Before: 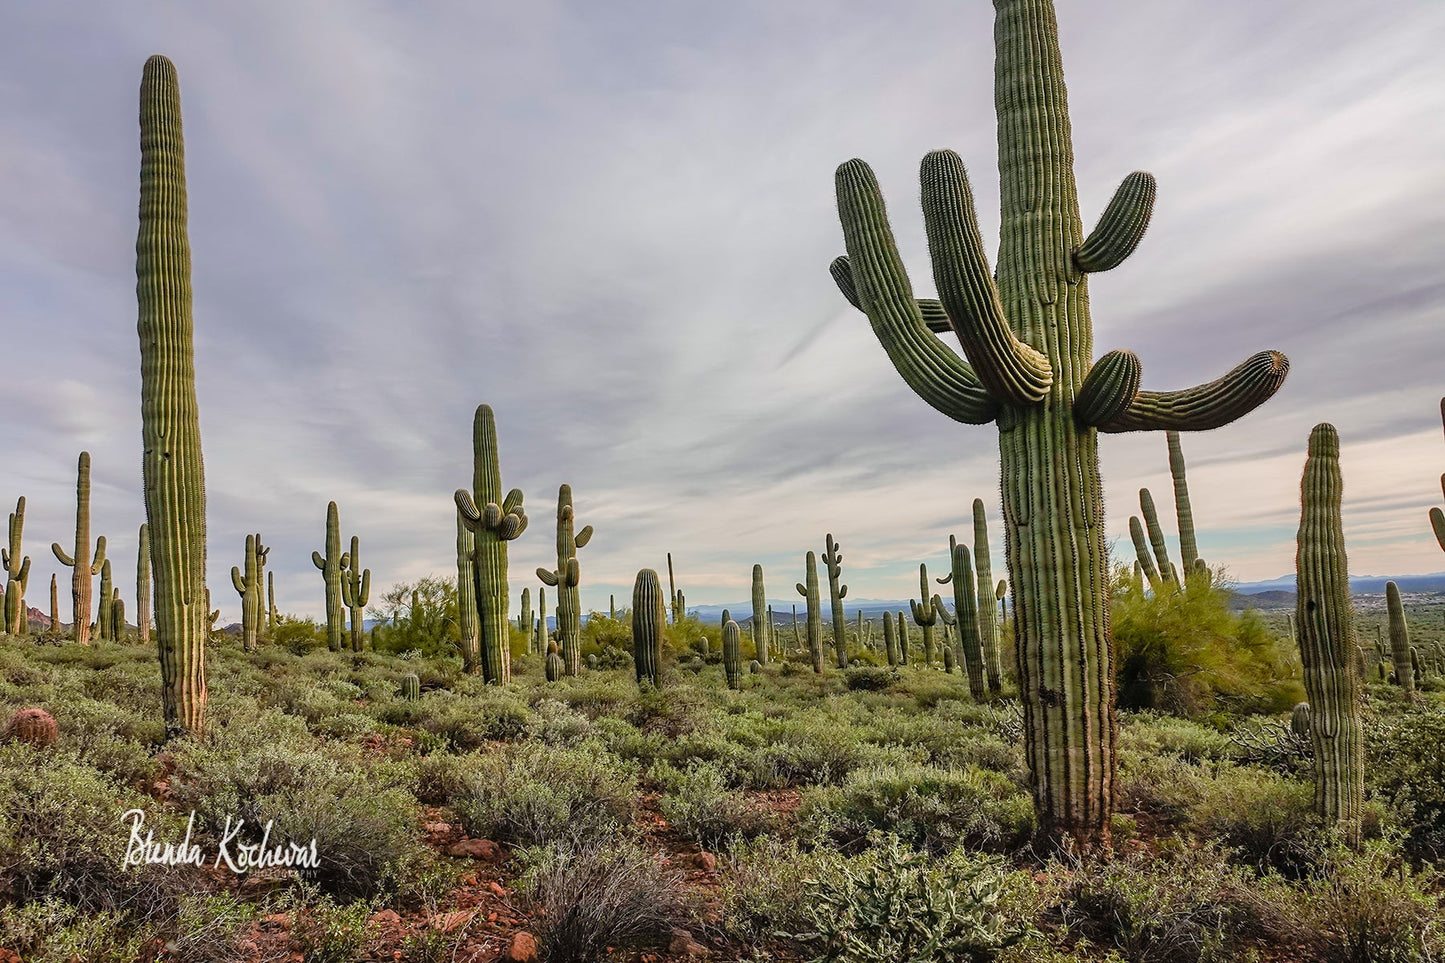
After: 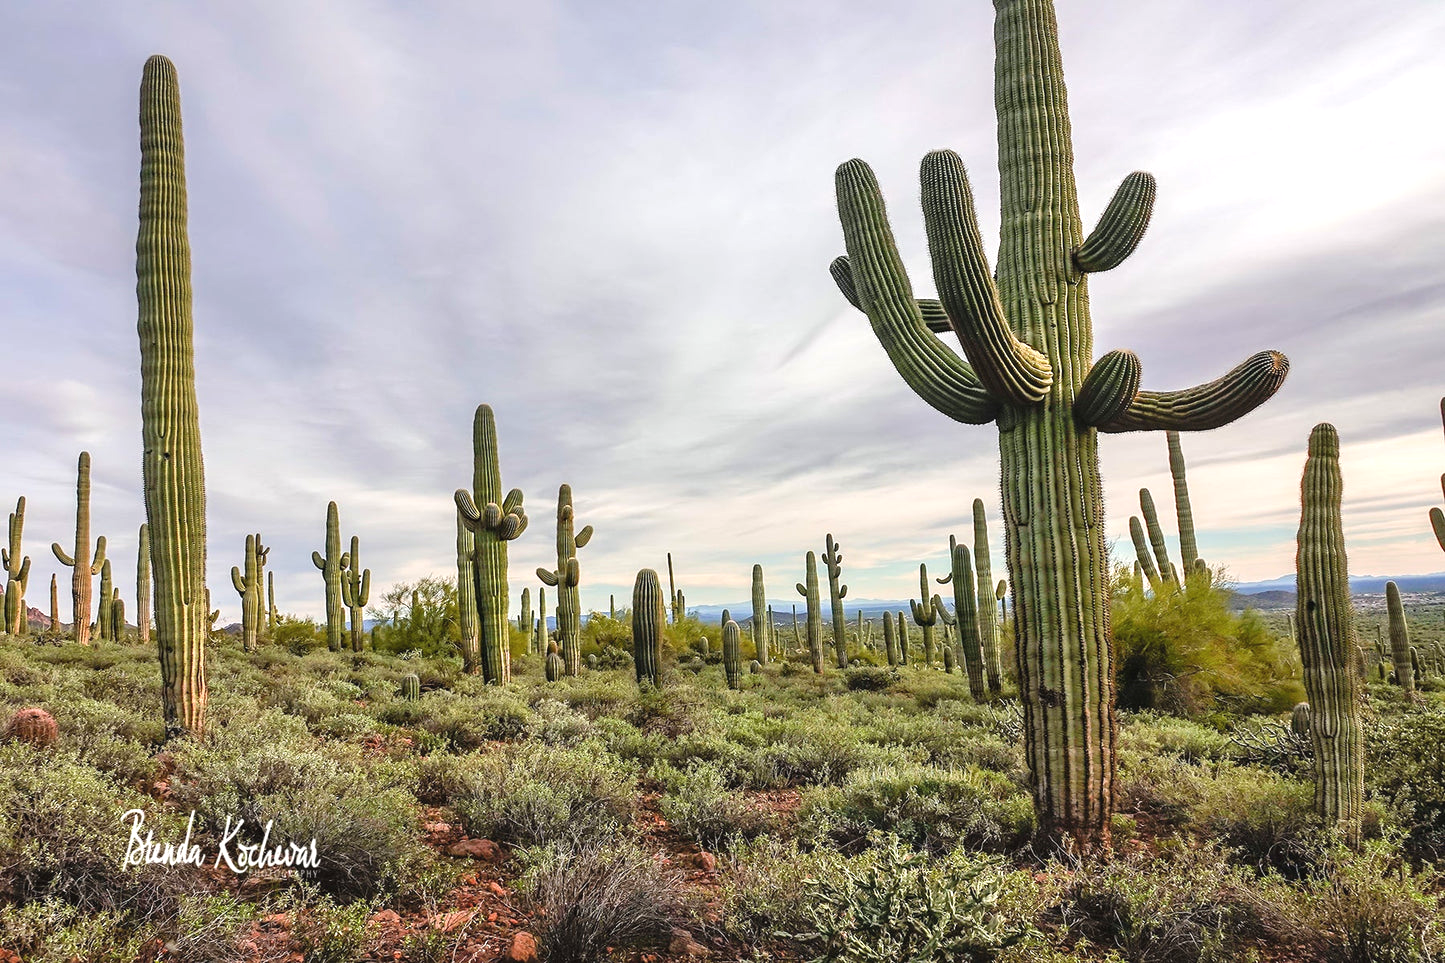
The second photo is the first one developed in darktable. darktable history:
rgb levels: preserve colors max RGB
exposure: black level correction -0.002, exposure 0.54 EV, compensate highlight preservation false
